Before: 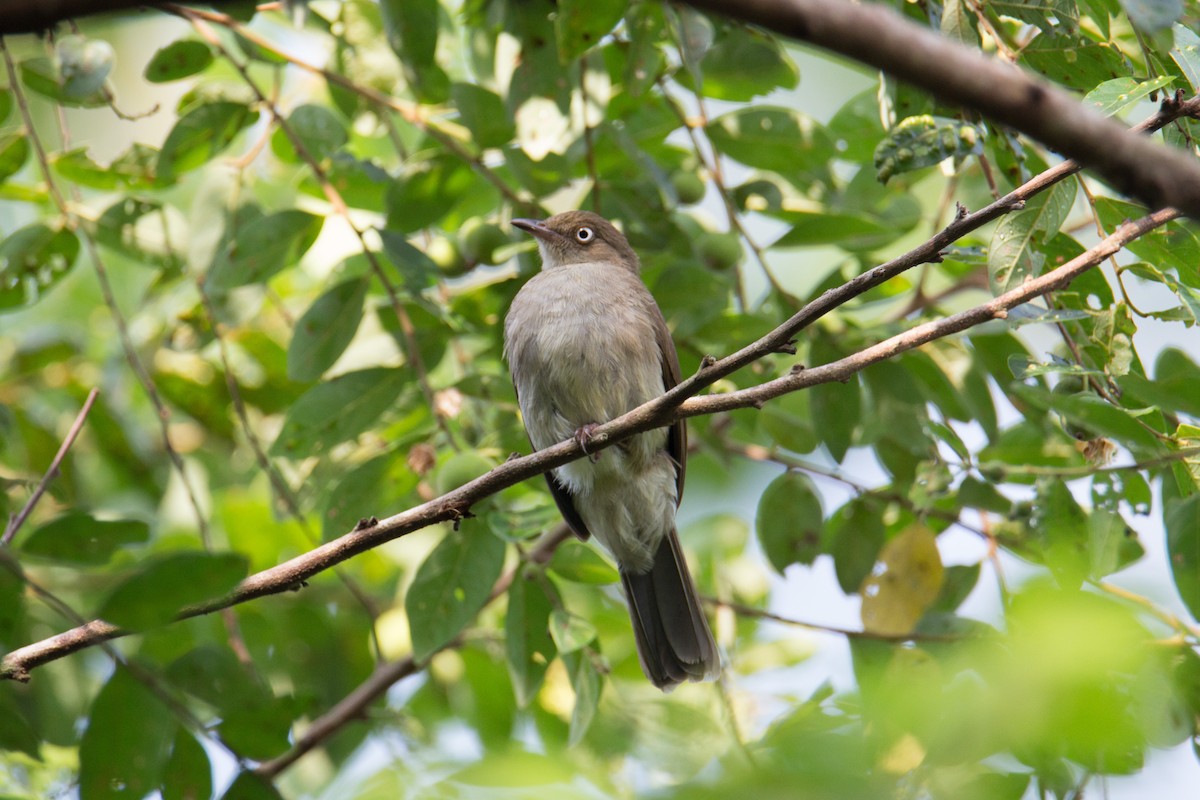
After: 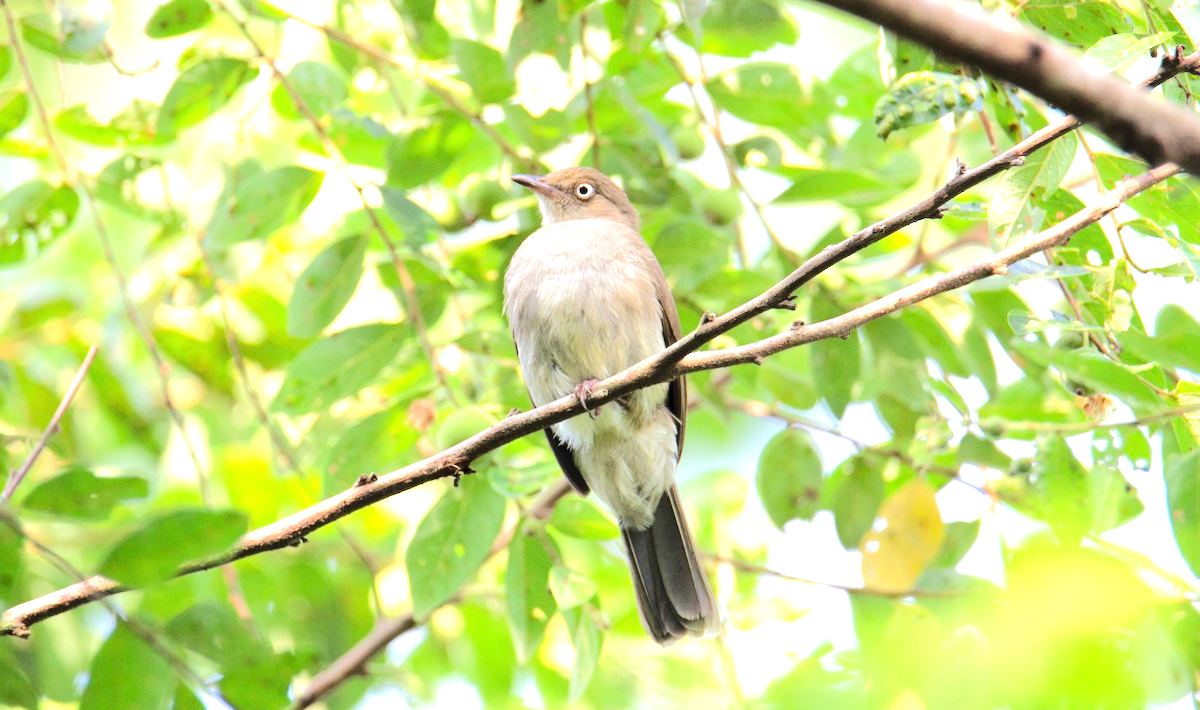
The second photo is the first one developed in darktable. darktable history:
crop and rotate: top 5.544%, bottom 5.597%
exposure: exposure 1.001 EV, compensate exposure bias true, compensate highlight preservation false
tone equalizer: -7 EV 0.153 EV, -6 EV 0.569 EV, -5 EV 1.16 EV, -4 EV 1.37 EV, -3 EV 1.16 EV, -2 EV 0.6 EV, -1 EV 0.156 EV, edges refinement/feathering 500, mask exposure compensation -1.57 EV, preserve details no
